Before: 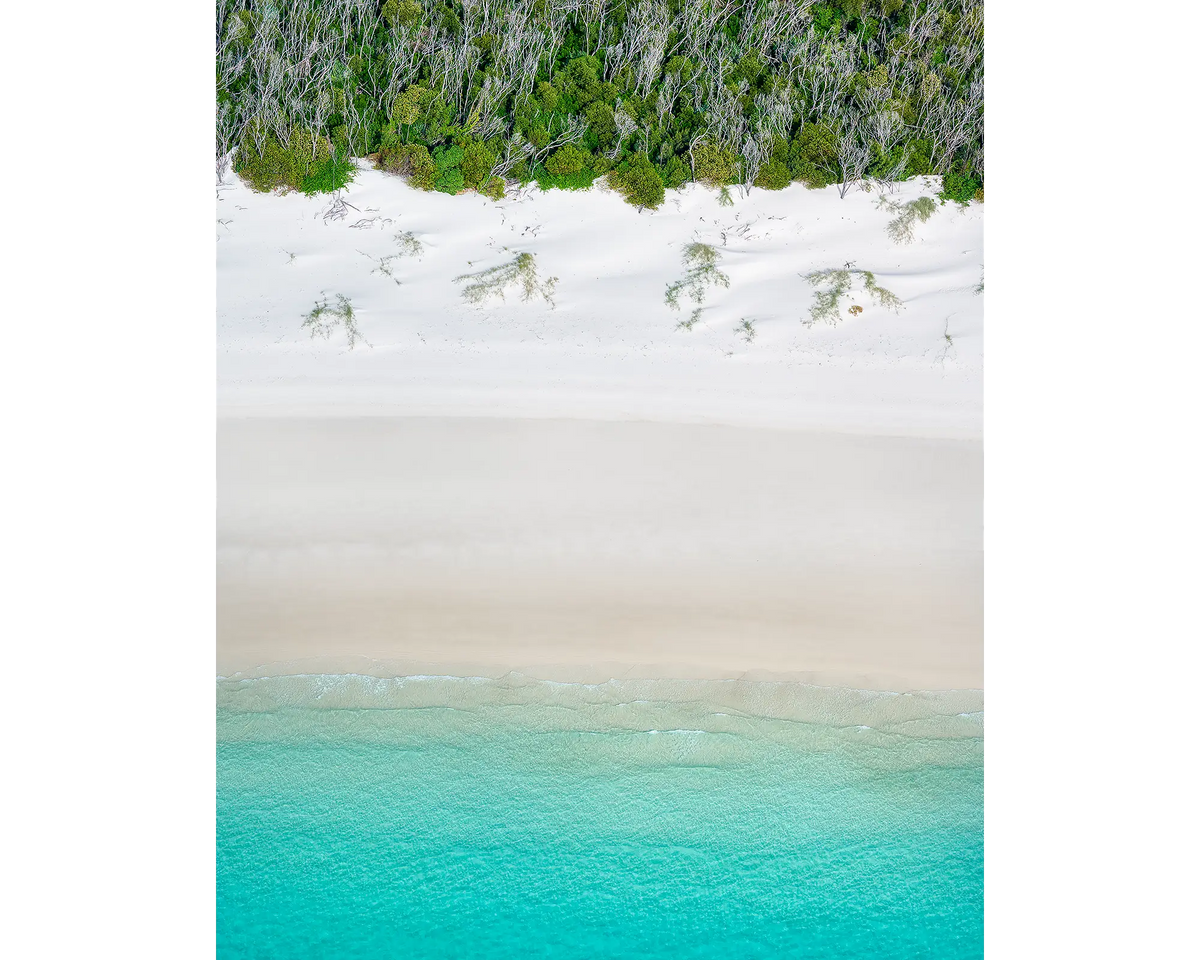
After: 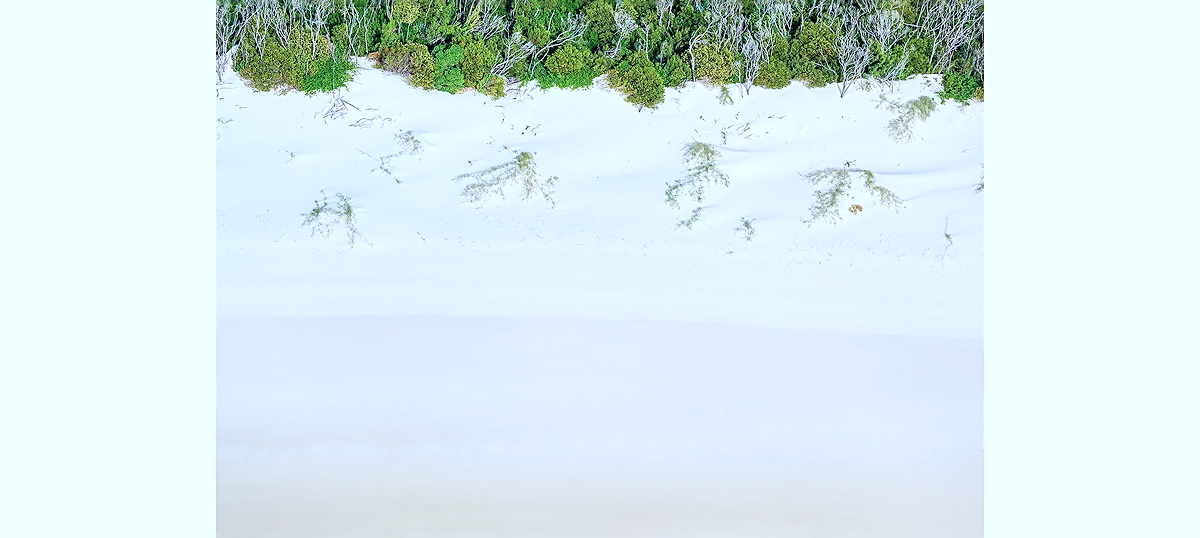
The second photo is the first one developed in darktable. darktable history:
color calibration: x 0.37, y 0.377, temperature 4289.93 K
haze removal: compatibility mode true, adaptive false
crop and rotate: top 10.605%, bottom 33.274%
contrast brightness saturation: contrast 0.14, brightness 0.21
sharpen: radius 1.967
